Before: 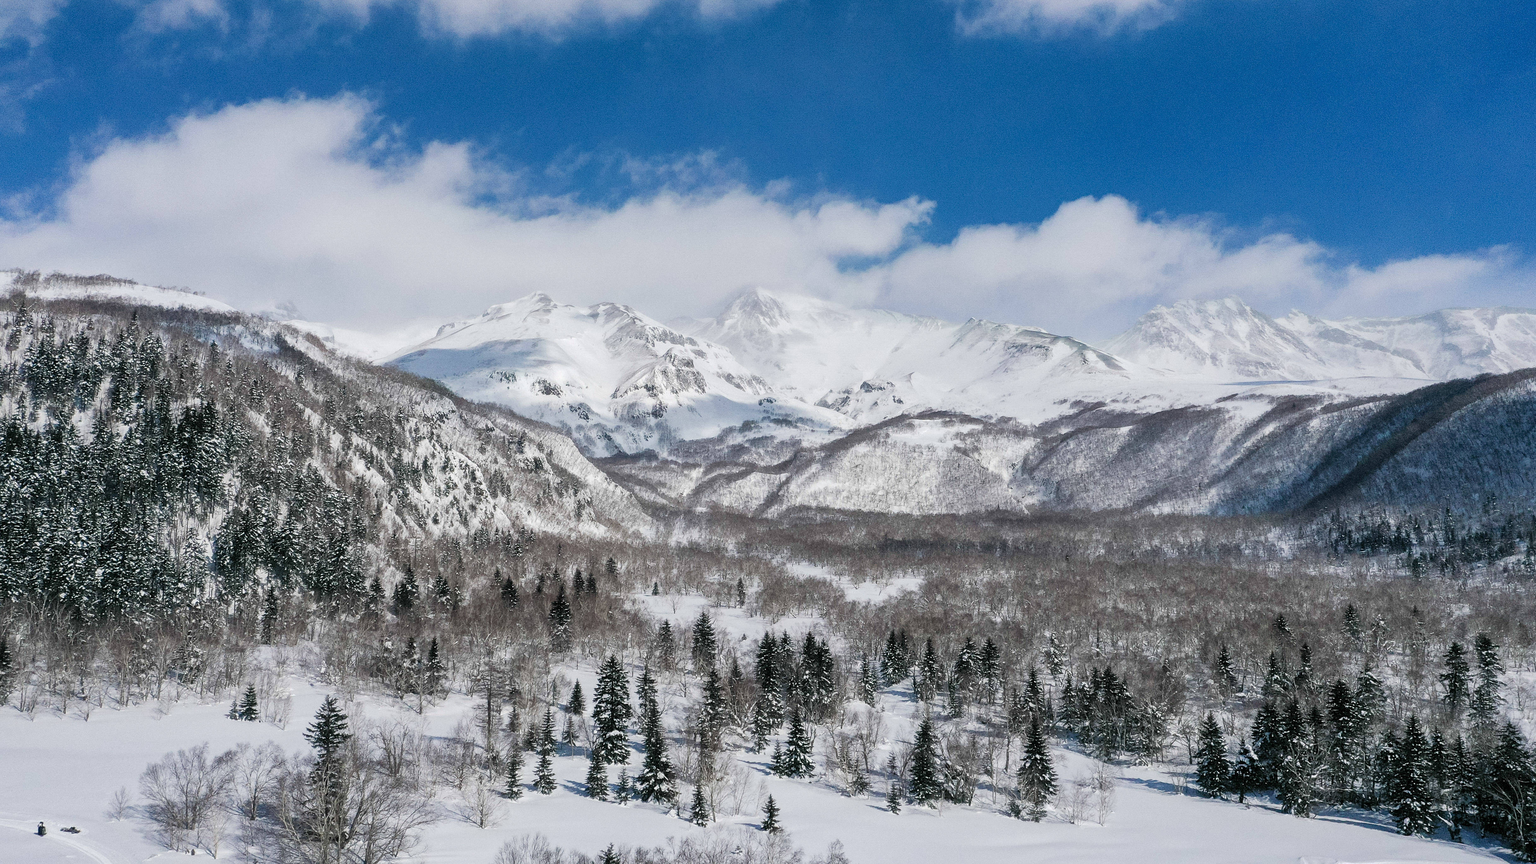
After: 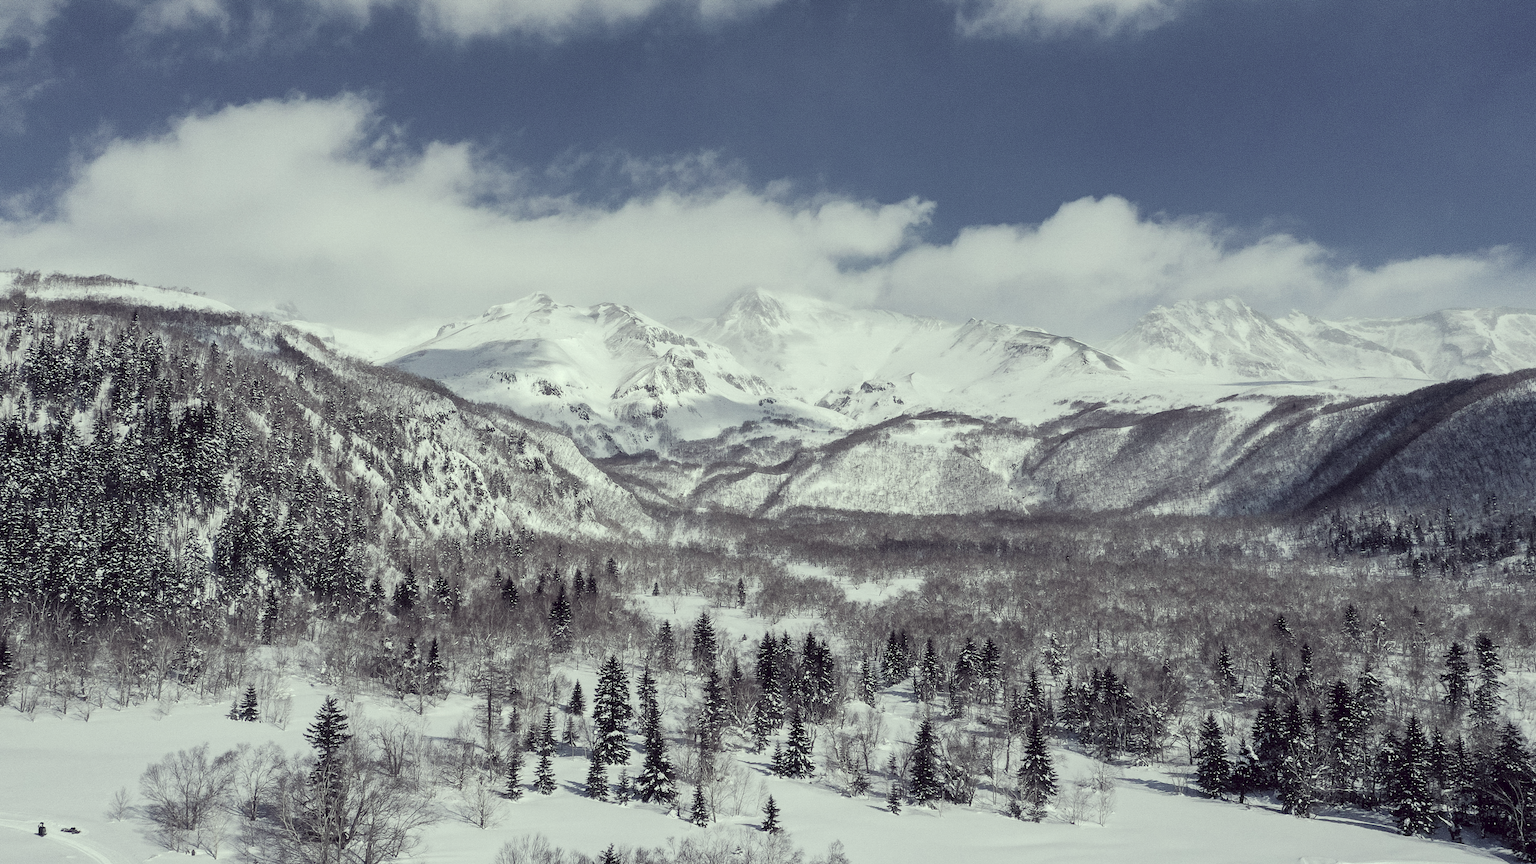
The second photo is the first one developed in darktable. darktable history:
color correction: highlights a* -20.52, highlights b* 20.89, shadows a* 19.44, shadows b* -20.45, saturation 0.397
